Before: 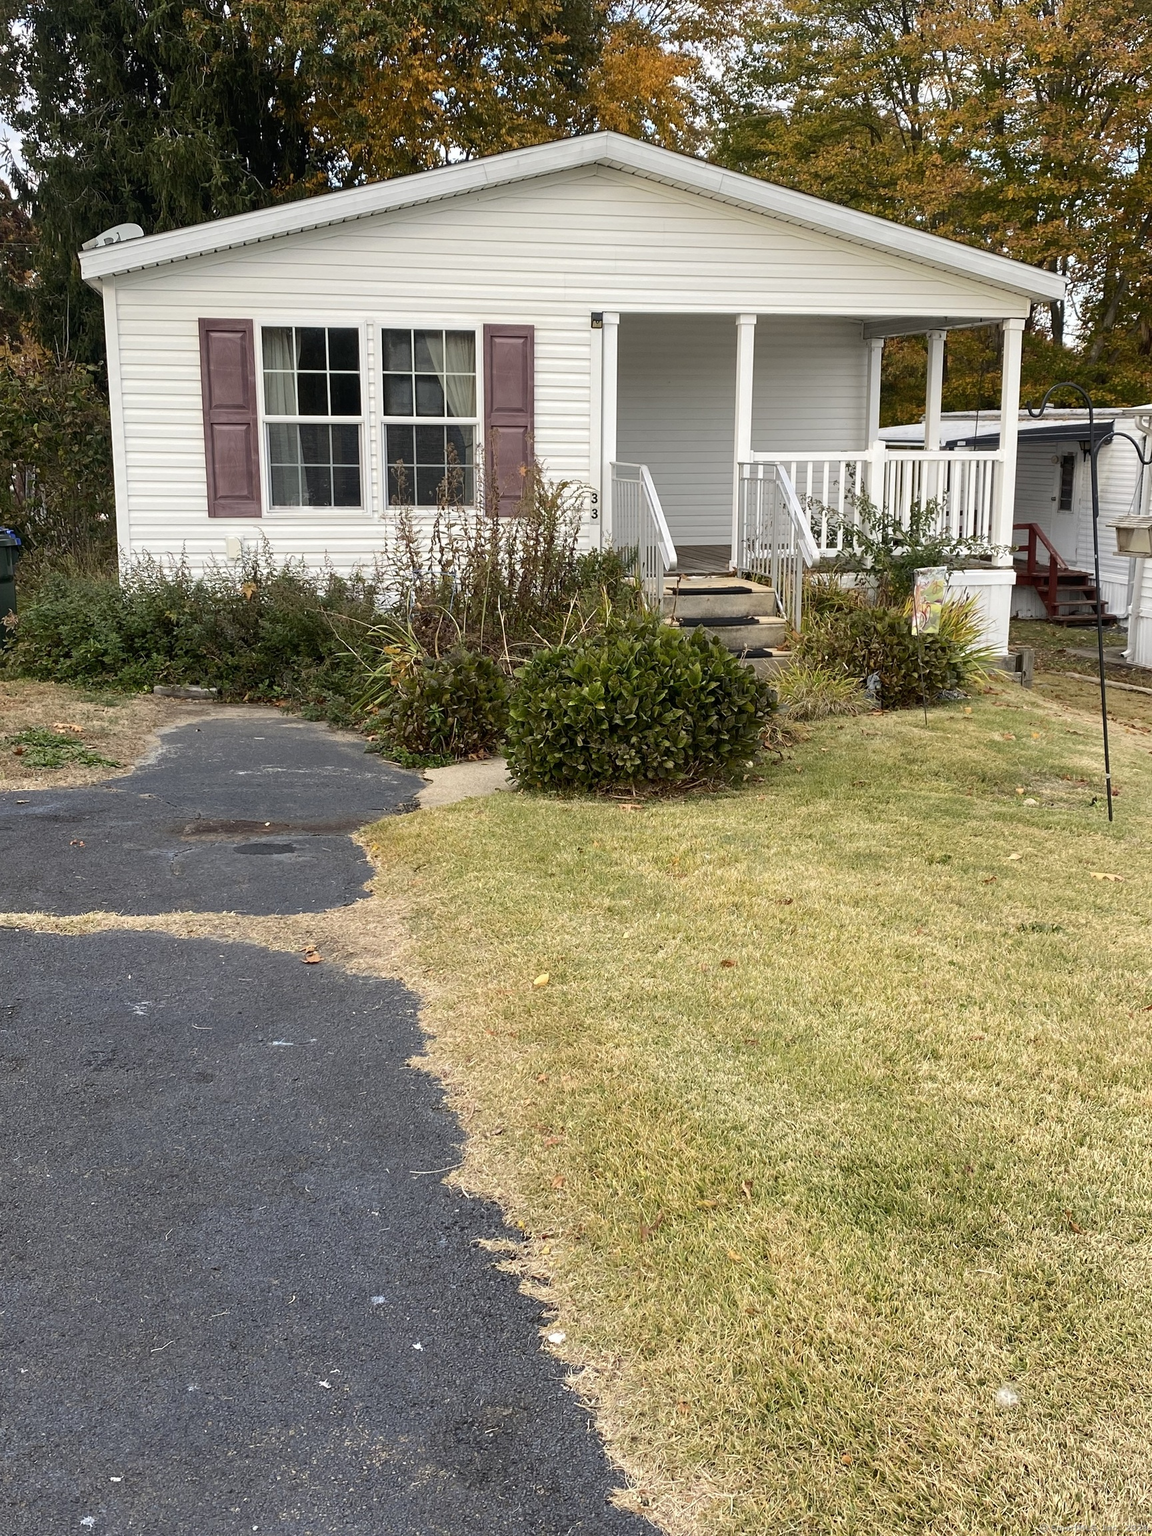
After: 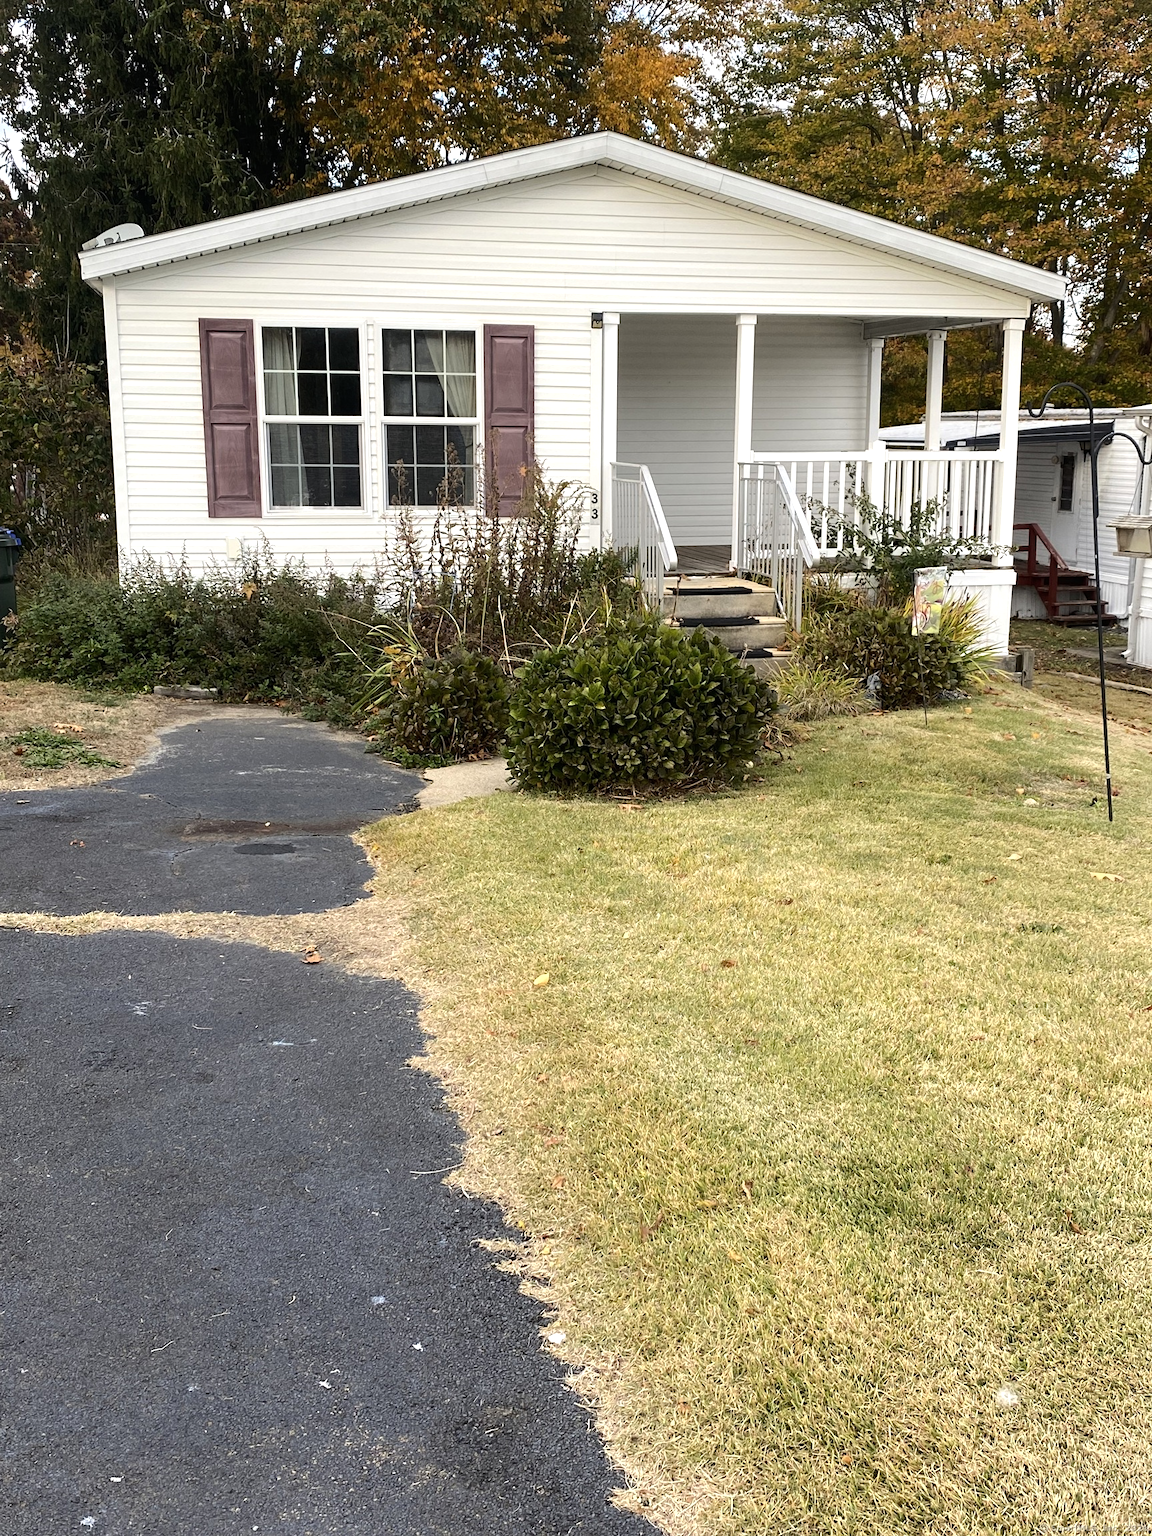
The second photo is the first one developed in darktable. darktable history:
tone equalizer: -8 EV -0.398 EV, -7 EV -0.403 EV, -6 EV -0.371 EV, -5 EV -0.243 EV, -3 EV 0.224 EV, -2 EV 0.327 EV, -1 EV 0.372 EV, +0 EV 0.435 EV, smoothing diameter 2.08%, edges refinement/feathering 24.12, mask exposure compensation -1.57 EV, filter diffusion 5
